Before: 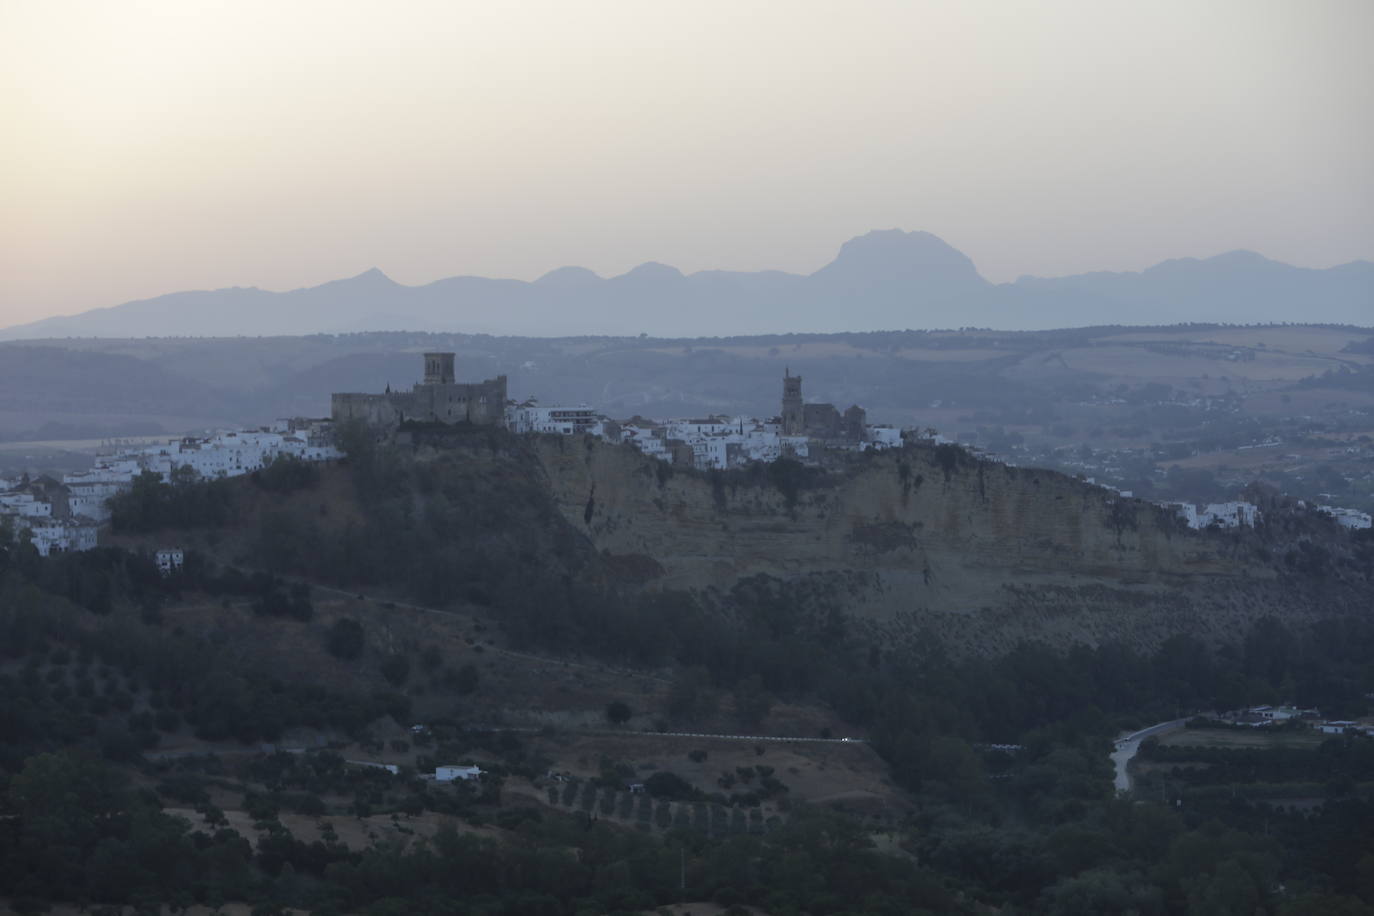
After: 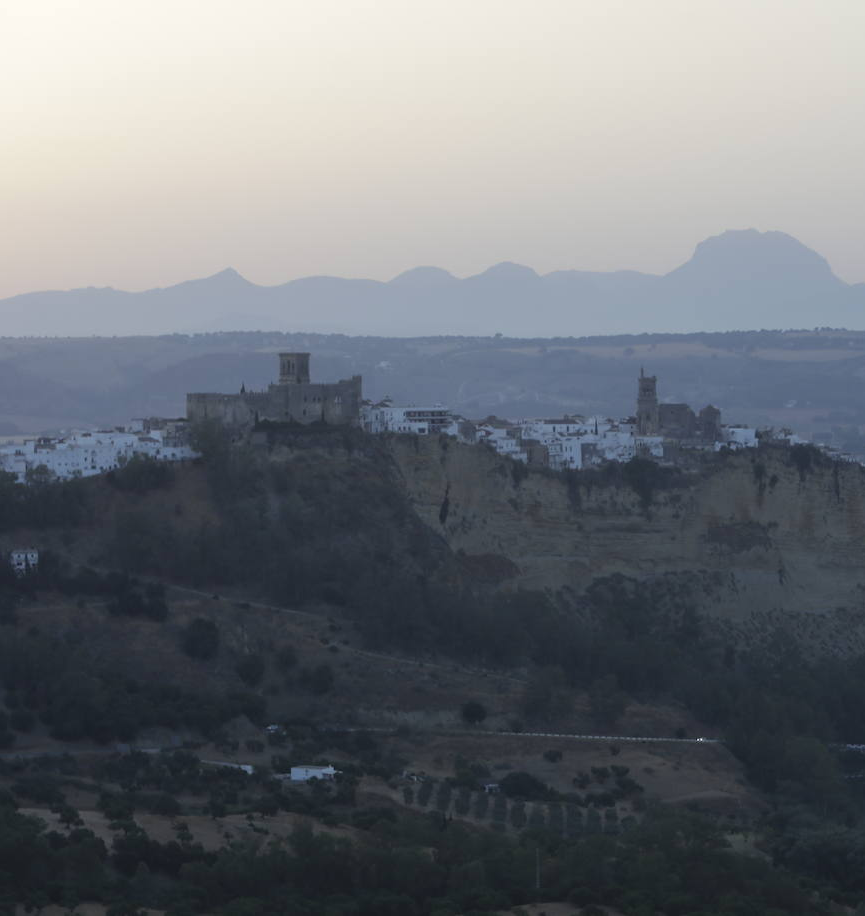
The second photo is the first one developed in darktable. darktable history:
crop: left 10.591%, right 26.435%
